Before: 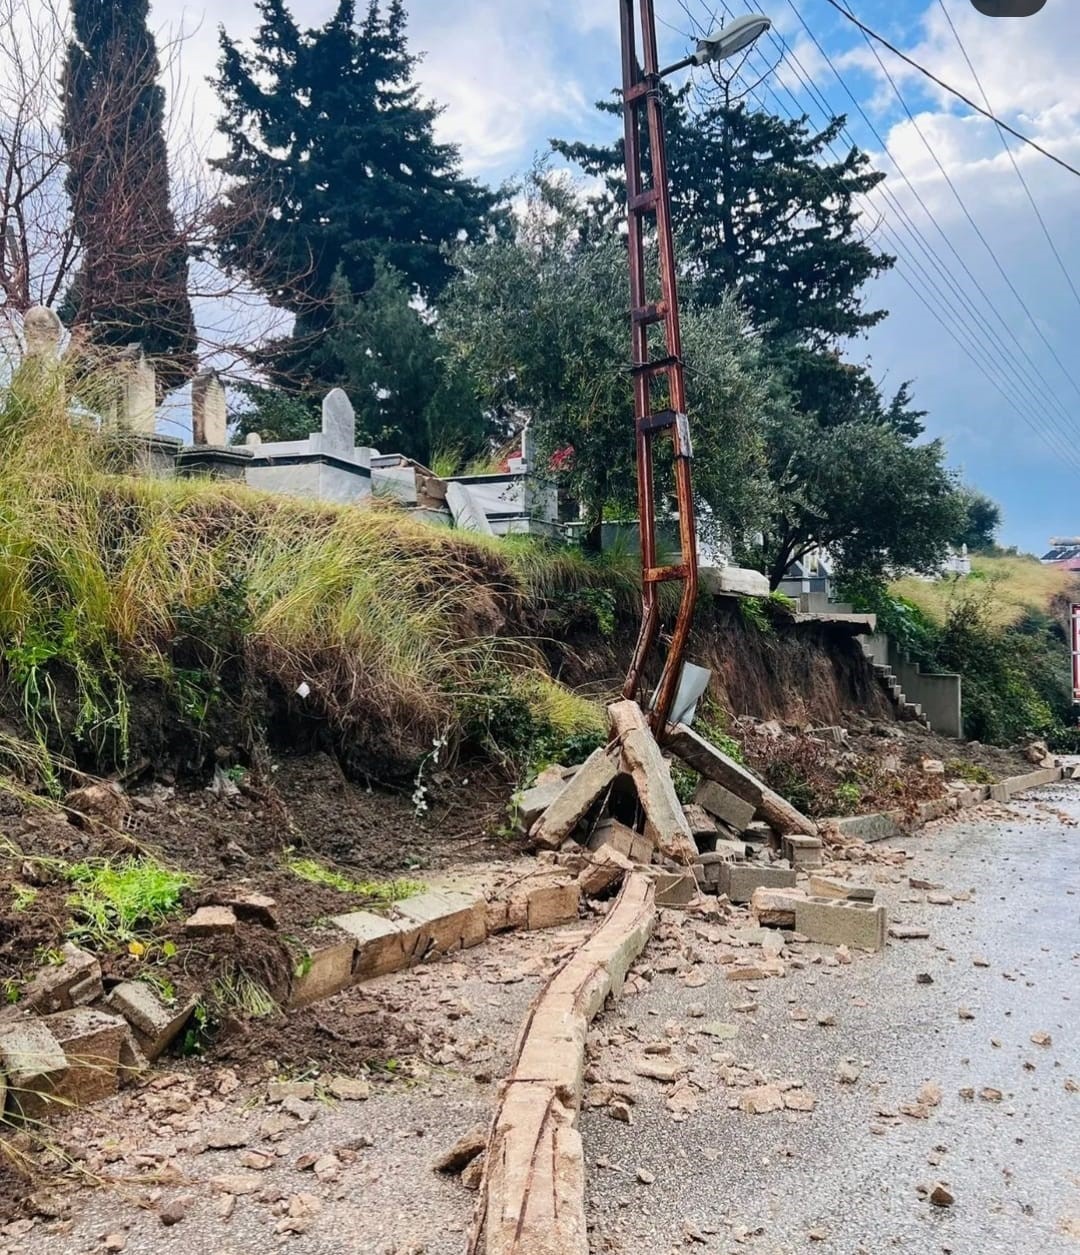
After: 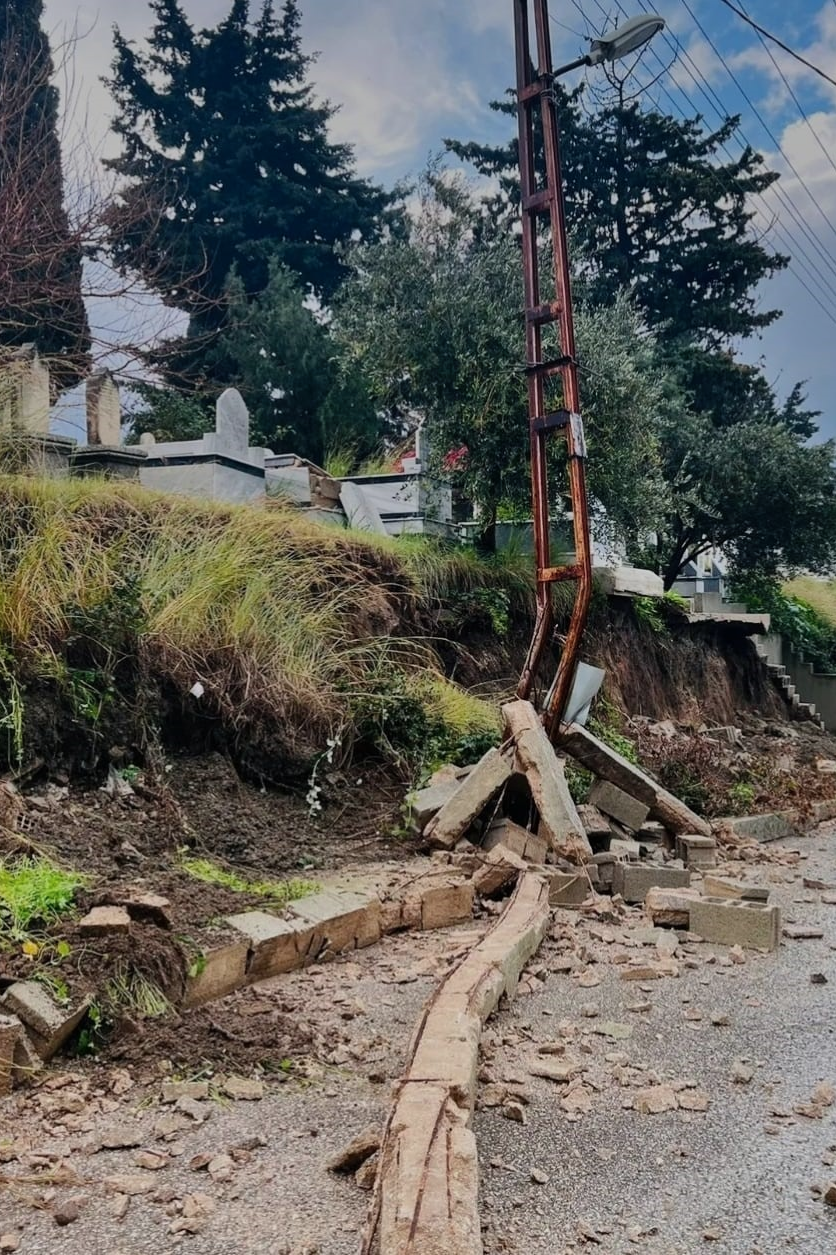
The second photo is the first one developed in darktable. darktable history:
crop: left 9.88%, right 12.664%
exposure: exposure -0.462 EV, compensate highlight preservation false
graduated density: on, module defaults
shadows and highlights: soften with gaussian
